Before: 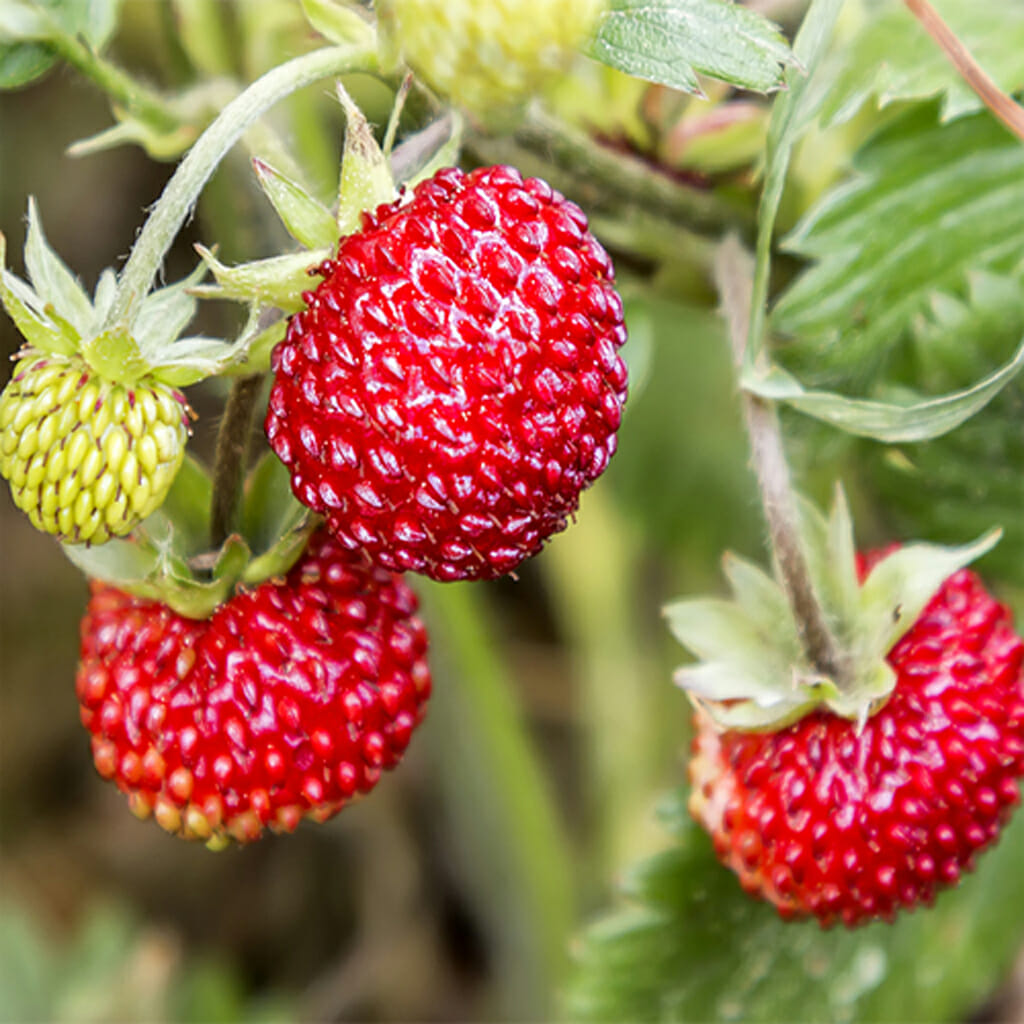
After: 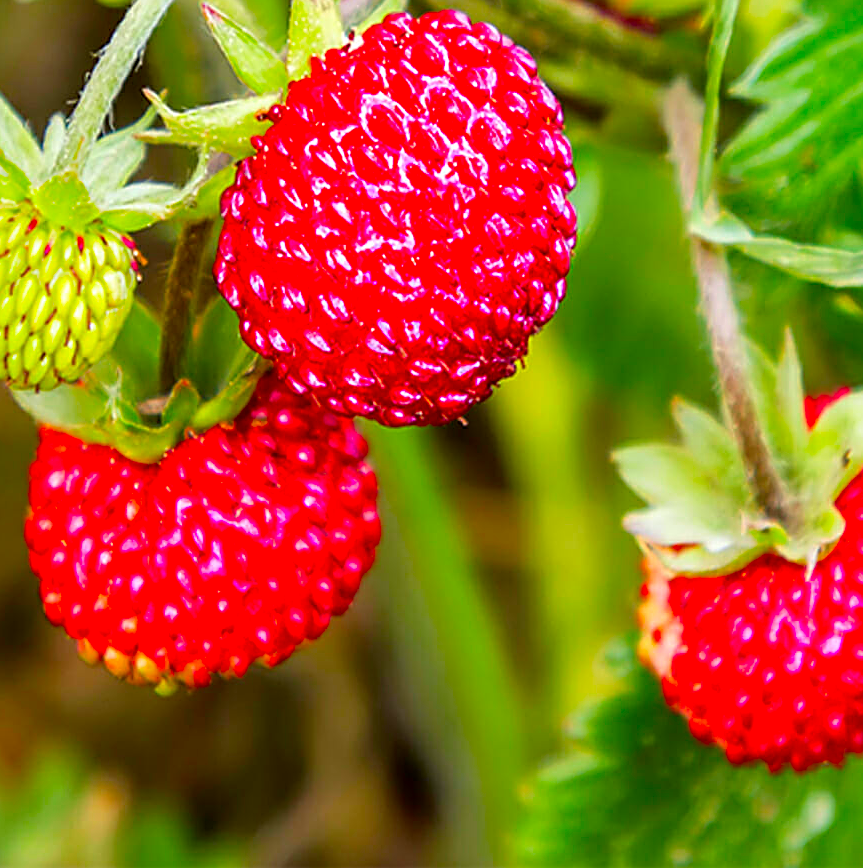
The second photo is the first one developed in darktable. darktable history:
color correction: highlights b* -0.026, saturation 2.13
crop and rotate: left 4.989%, top 15.208%, right 10.649%
sharpen: on, module defaults
